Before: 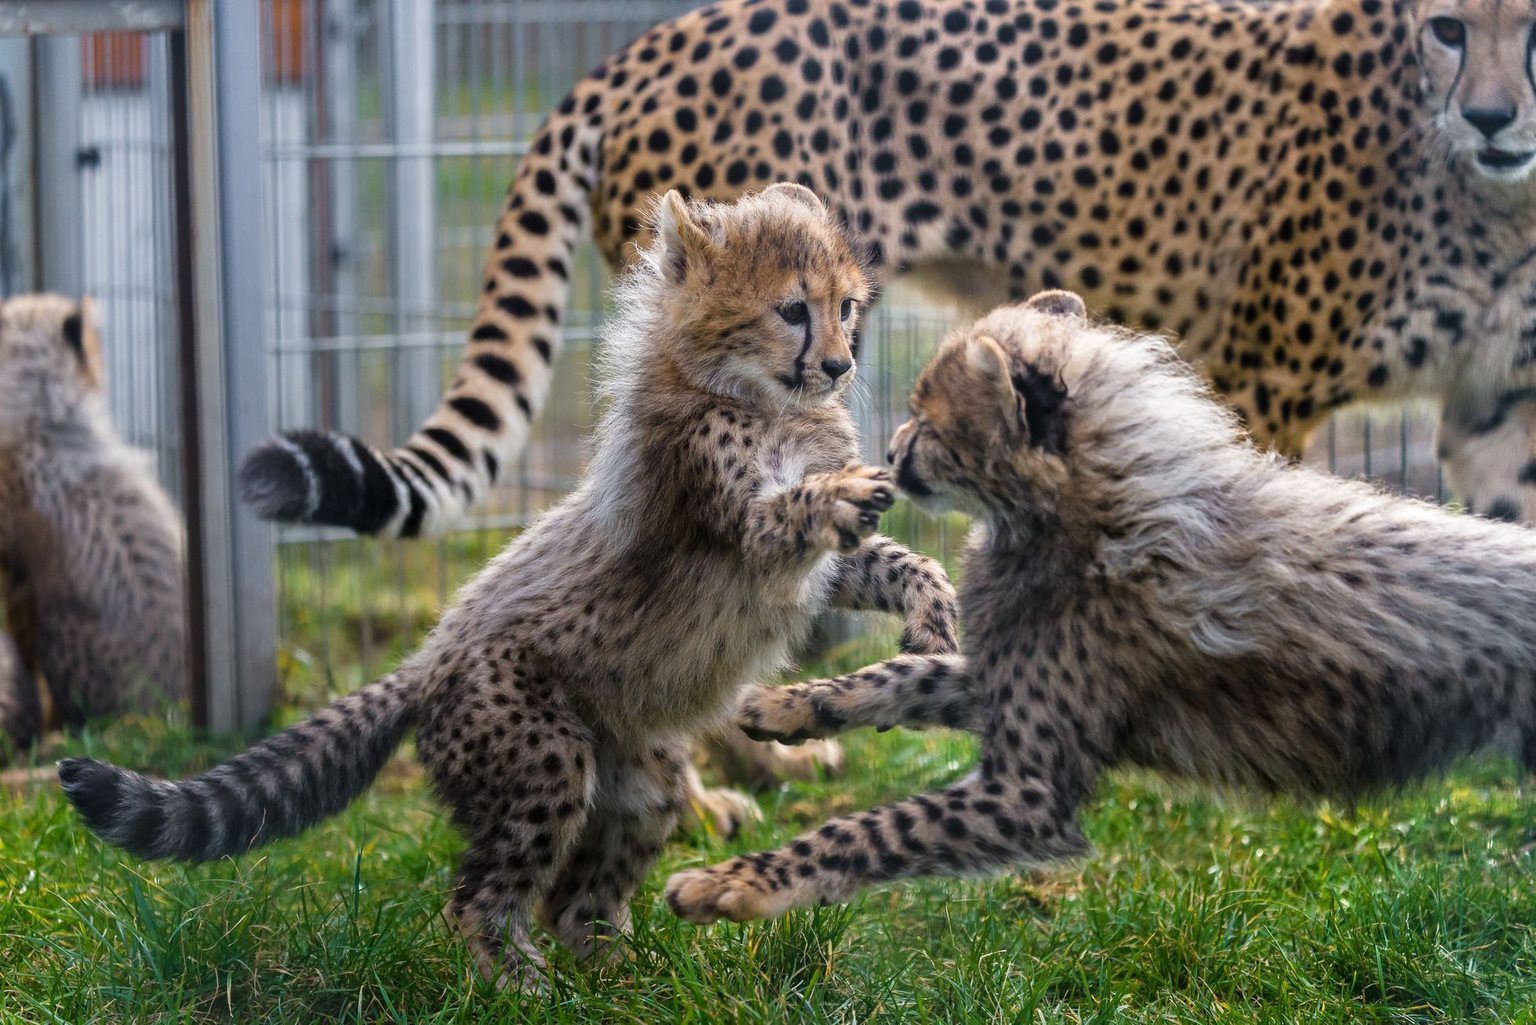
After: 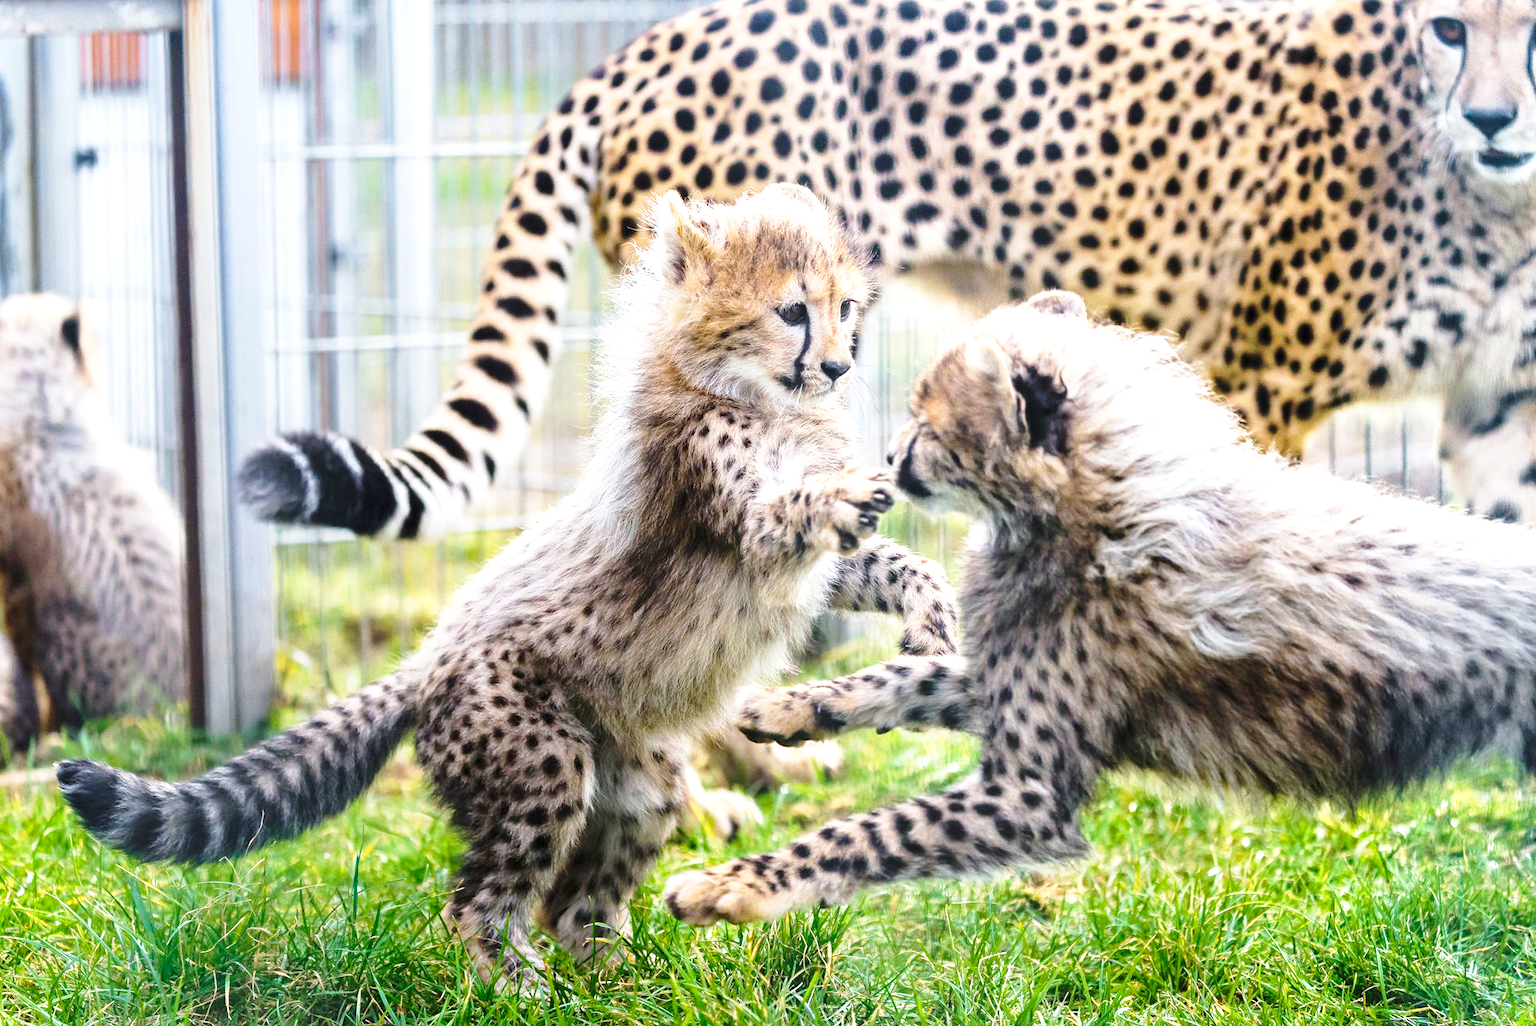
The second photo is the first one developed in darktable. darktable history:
base curve: curves: ch0 [(0, 0) (0.028, 0.03) (0.121, 0.232) (0.46, 0.748) (0.859, 0.968) (1, 1)], preserve colors none
crop and rotate: left 0.182%, bottom 0.014%
exposure: black level correction 0, exposure 1.095 EV, compensate highlight preservation false
